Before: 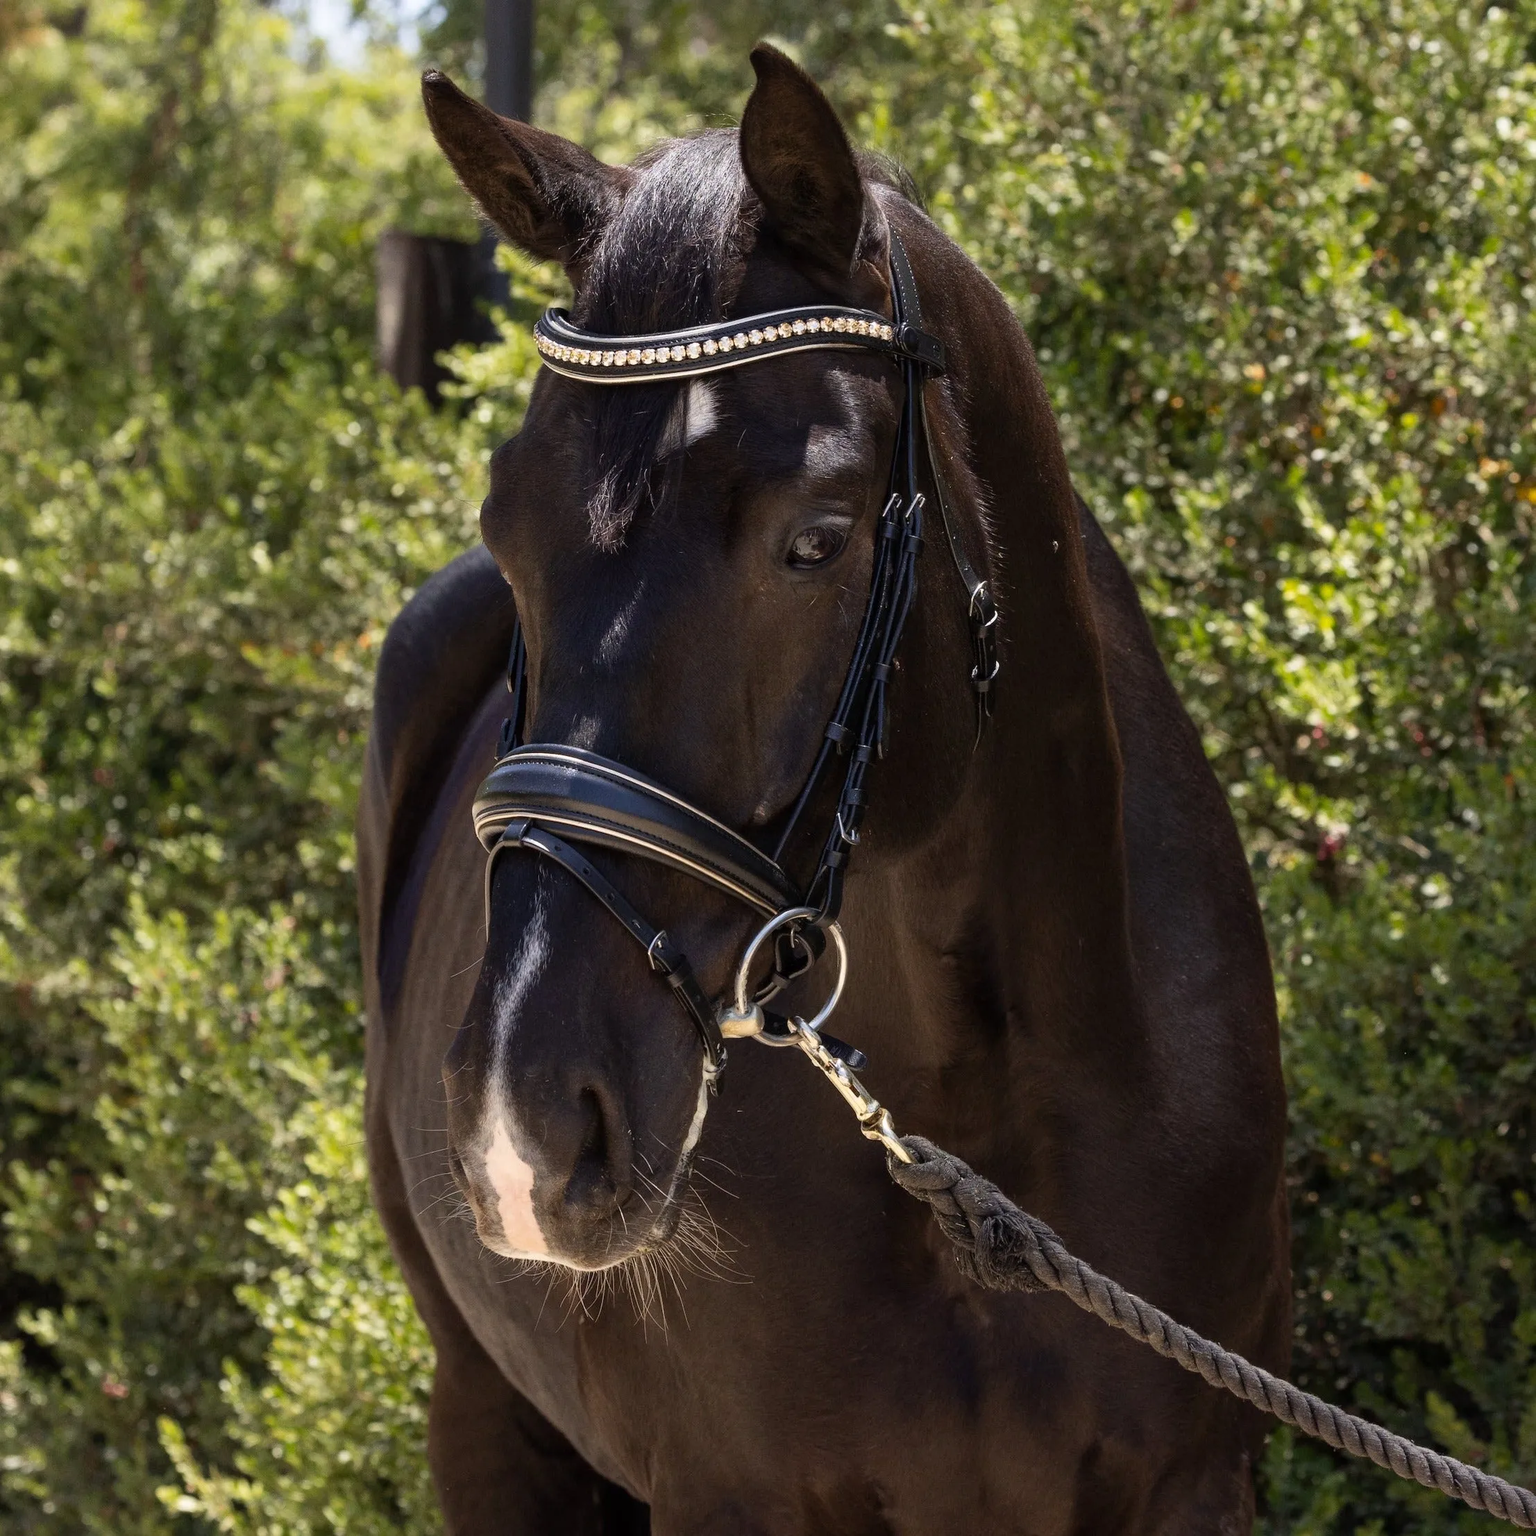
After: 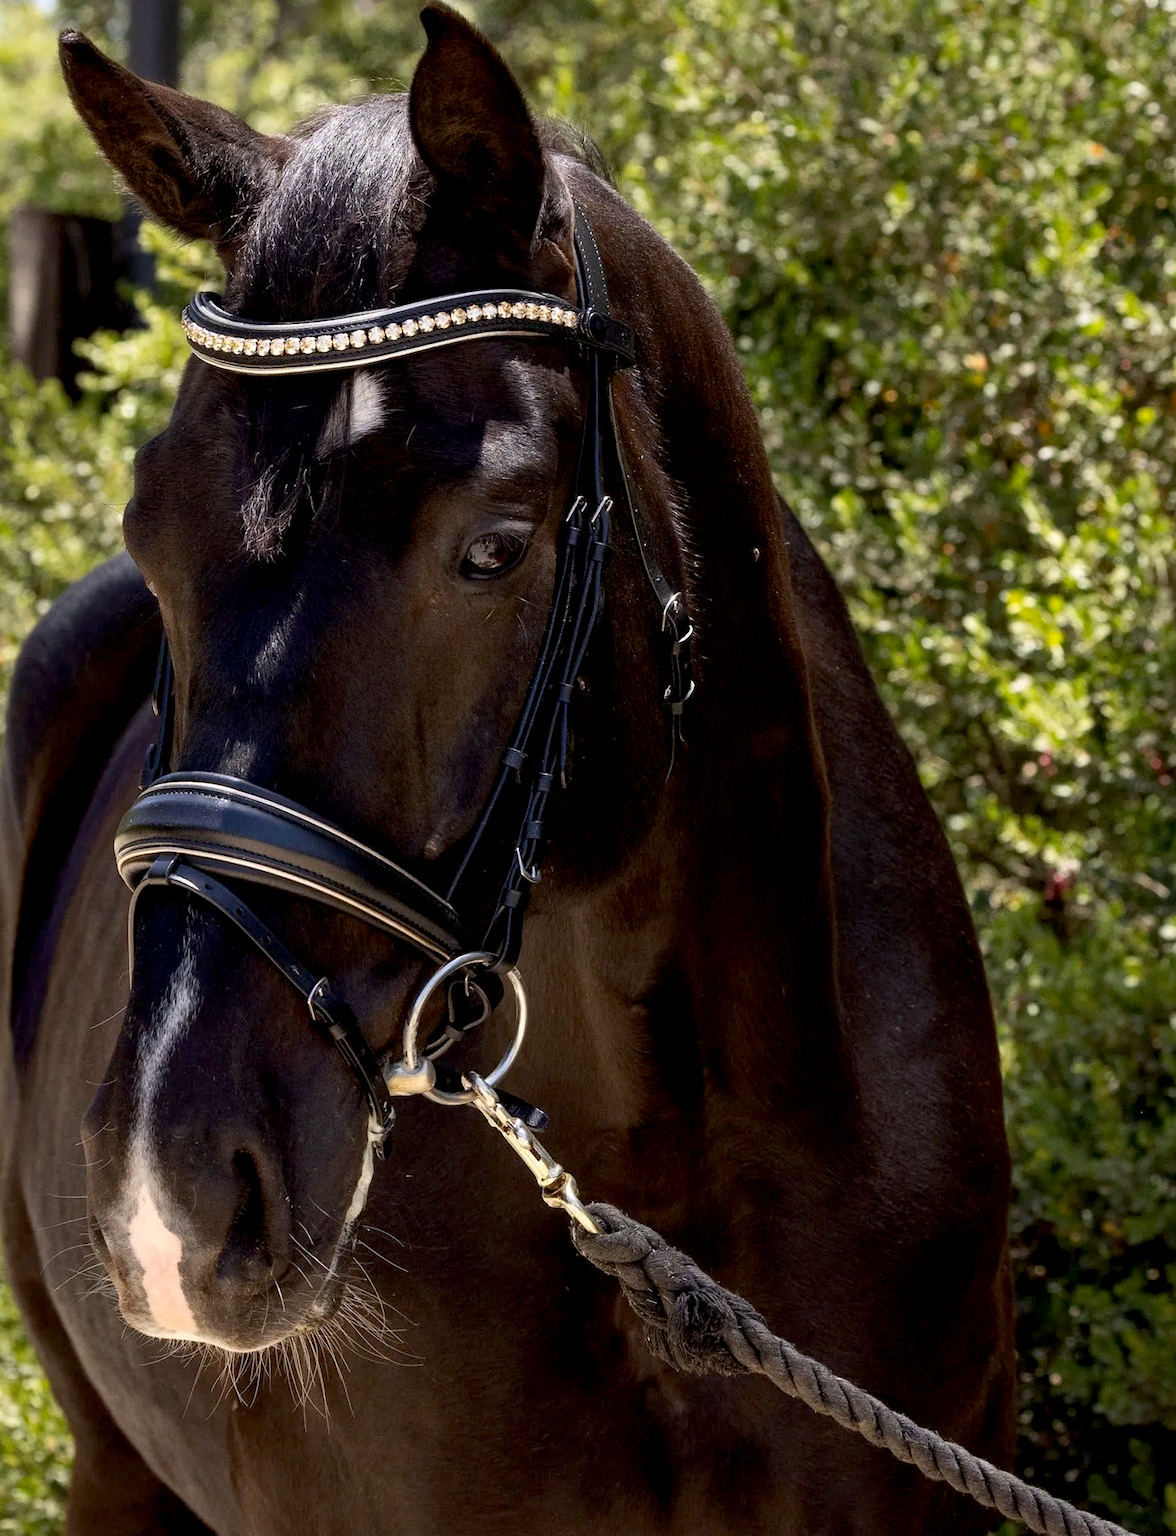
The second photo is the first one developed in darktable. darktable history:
crop and rotate: left 24.034%, top 2.838%, right 6.406%, bottom 6.299%
exposure: black level correction 0.009, exposure 0.119 EV, compensate highlight preservation false
white balance: emerald 1
color balance: mode lift, gamma, gain (sRGB)
